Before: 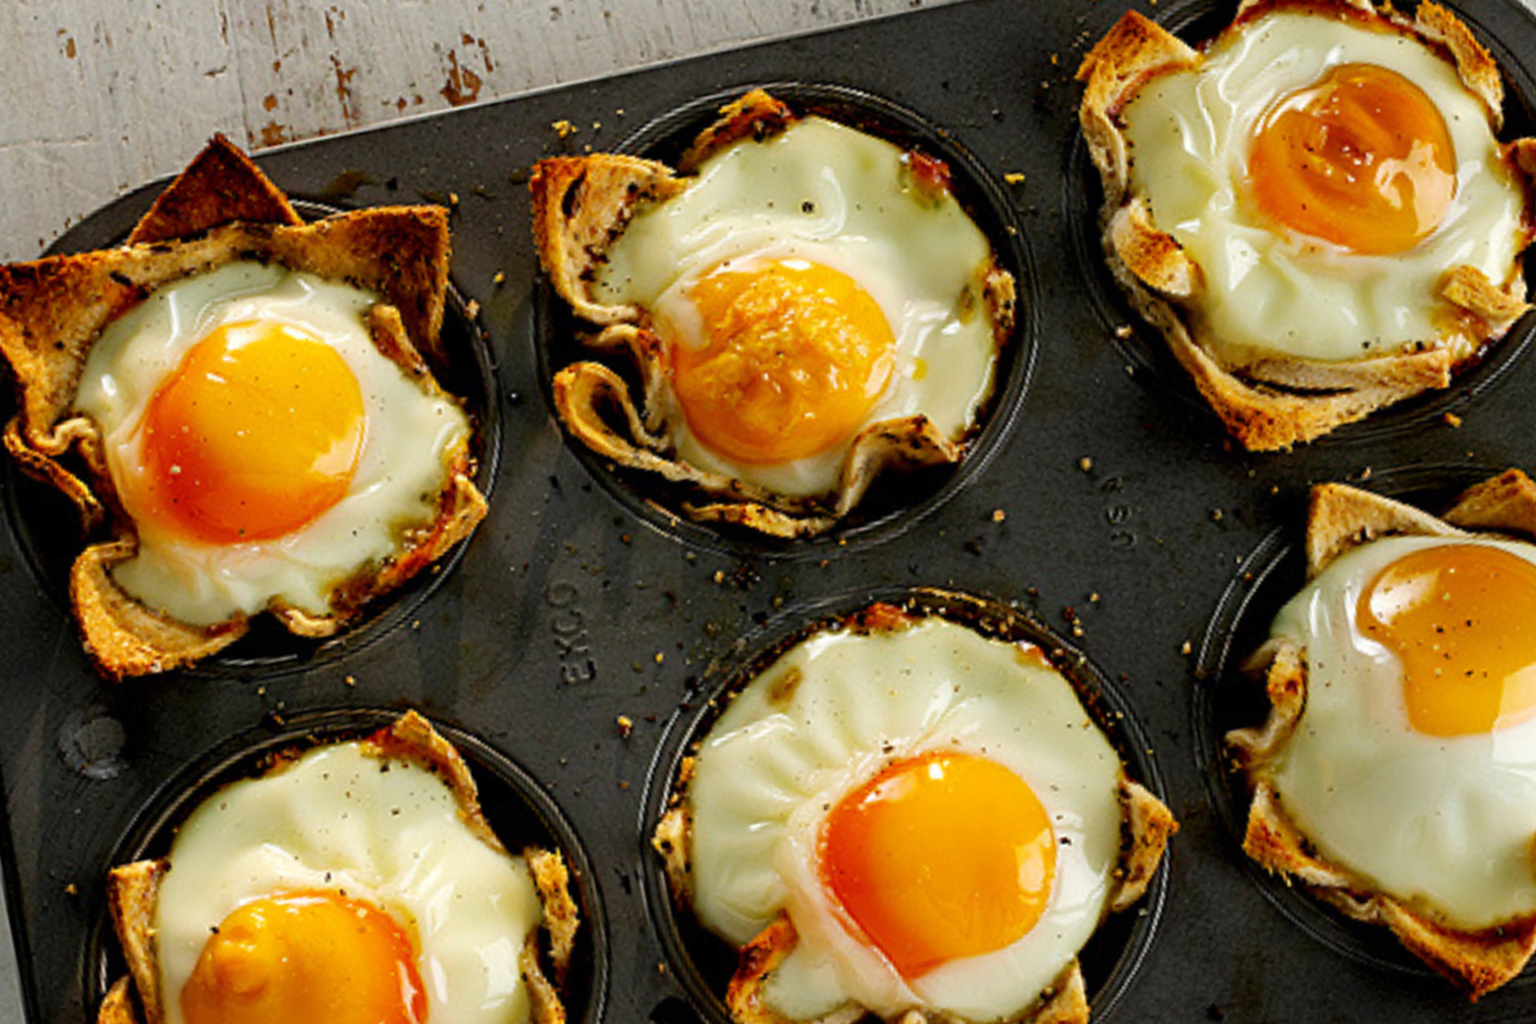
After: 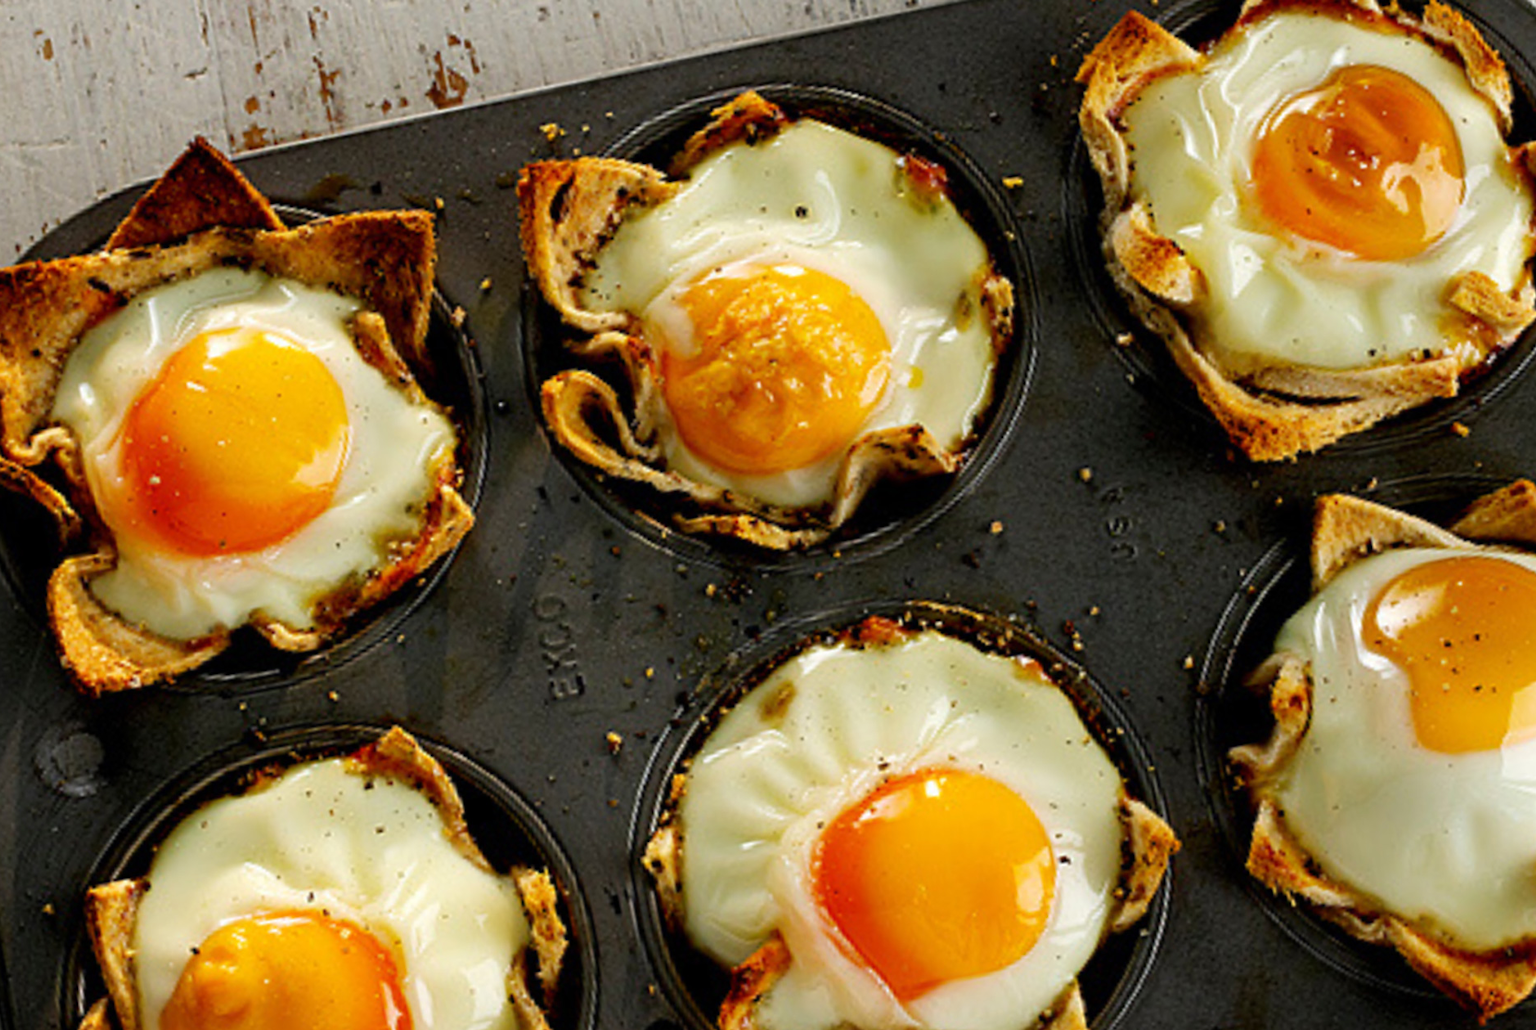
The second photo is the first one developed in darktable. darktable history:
crop and rotate: left 1.608%, right 0.531%, bottom 1.503%
